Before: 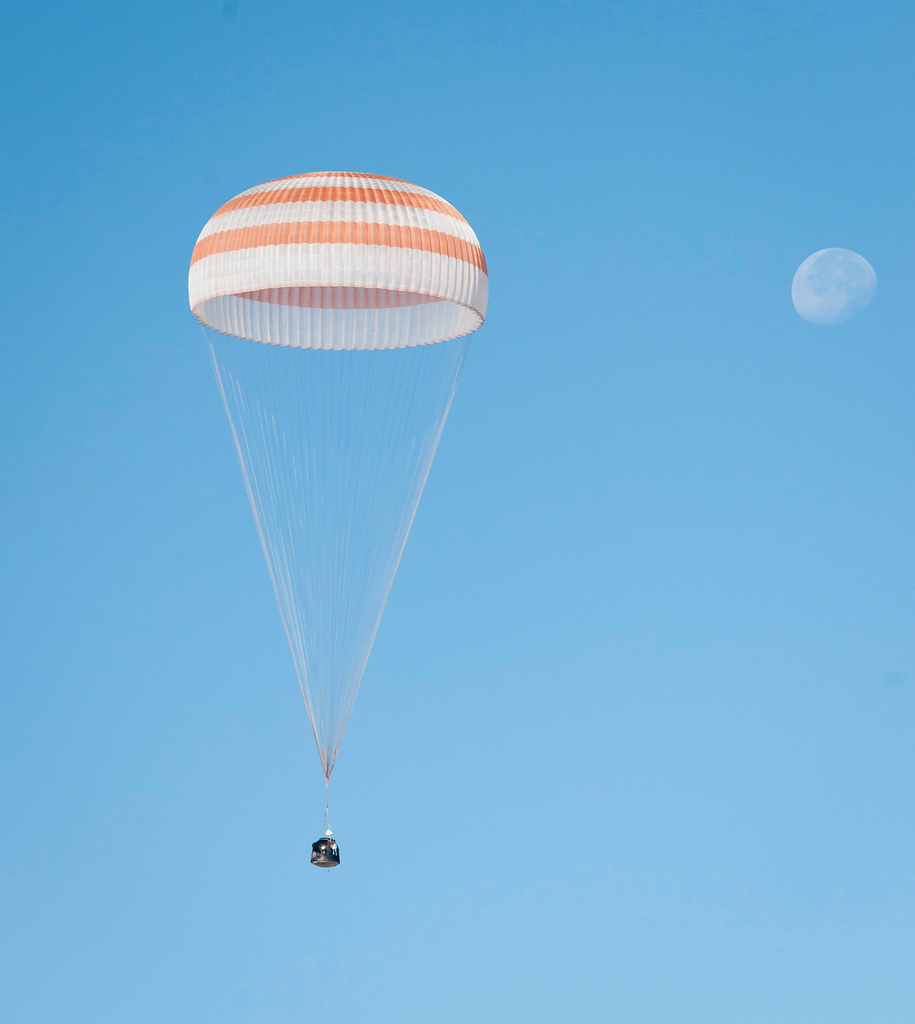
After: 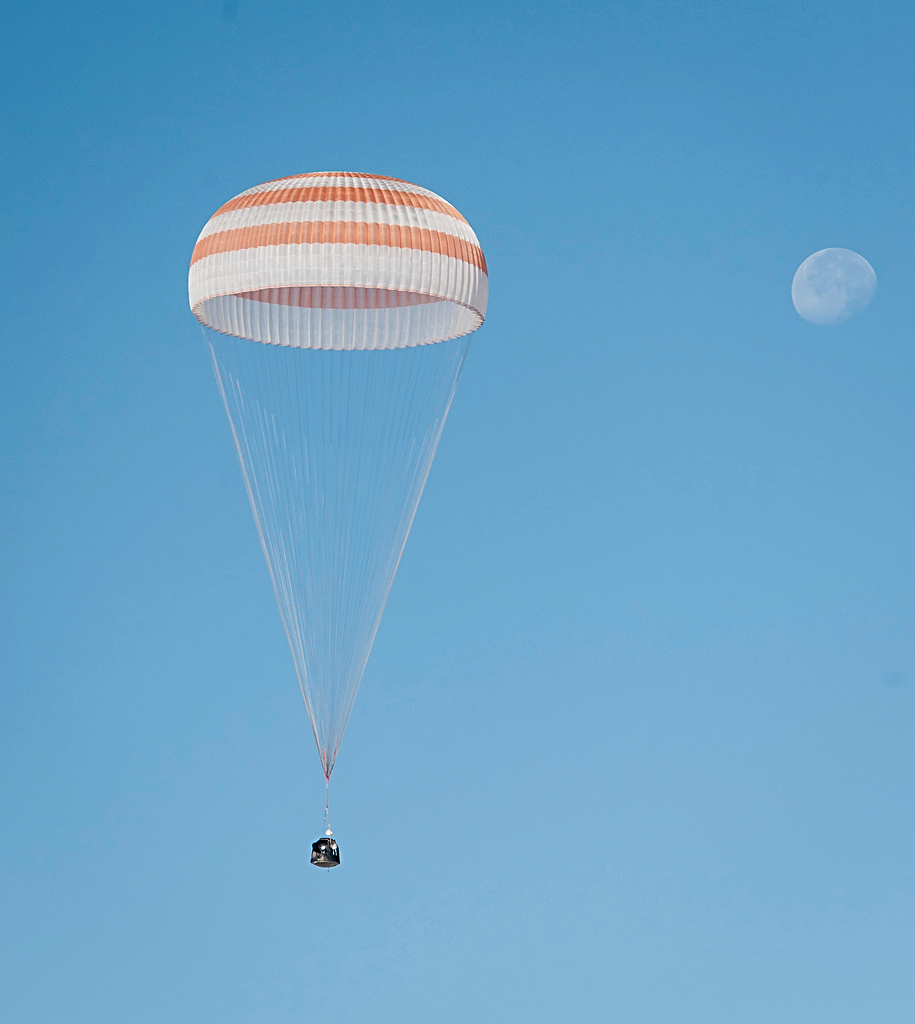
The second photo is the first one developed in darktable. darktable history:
local contrast: highlights 102%, shadows 100%, detail 119%, midtone range 0.2
tone equalizer: -8 EV 0.282 EV, -7 EV 0.386 EV, -6 EV 0.399 EV, -5 EV 0.277 EV, -3 EV -0.251 EV, -2 EV -0.445 EV, -1 EV -0.398 EV, +0 EV -0.262 EV
sharpen: radius 2.742
